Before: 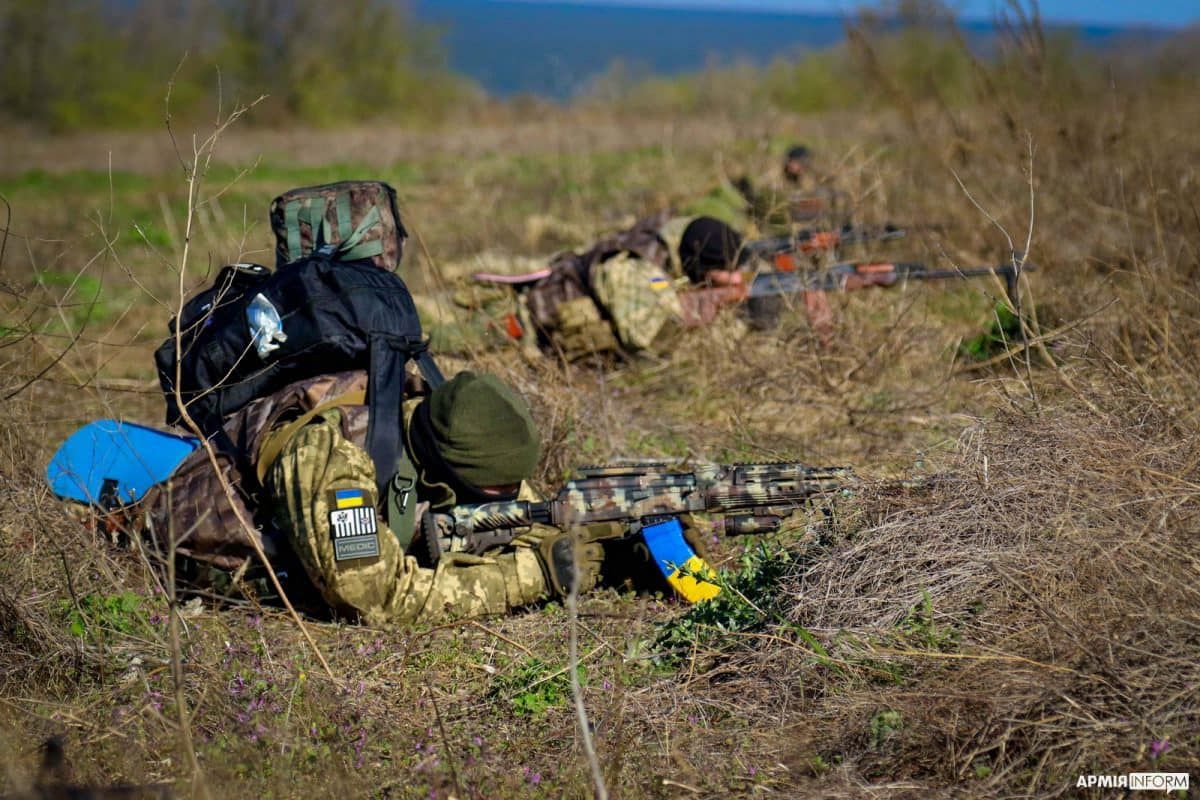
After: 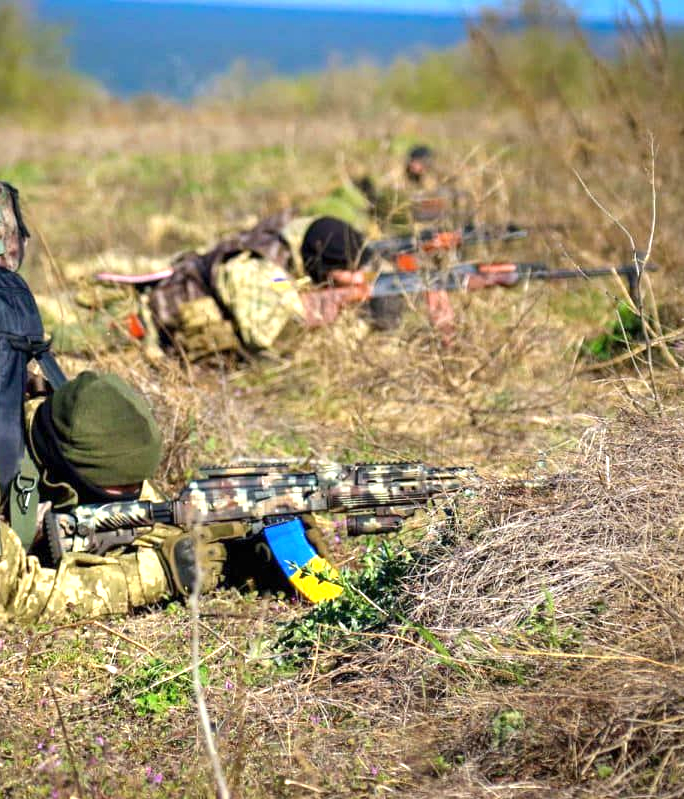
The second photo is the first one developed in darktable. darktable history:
exposure: exposure 1.163 EV, compensate highlight preservation false
crop: left 31.535%, top 0.002%, right 11.435%
